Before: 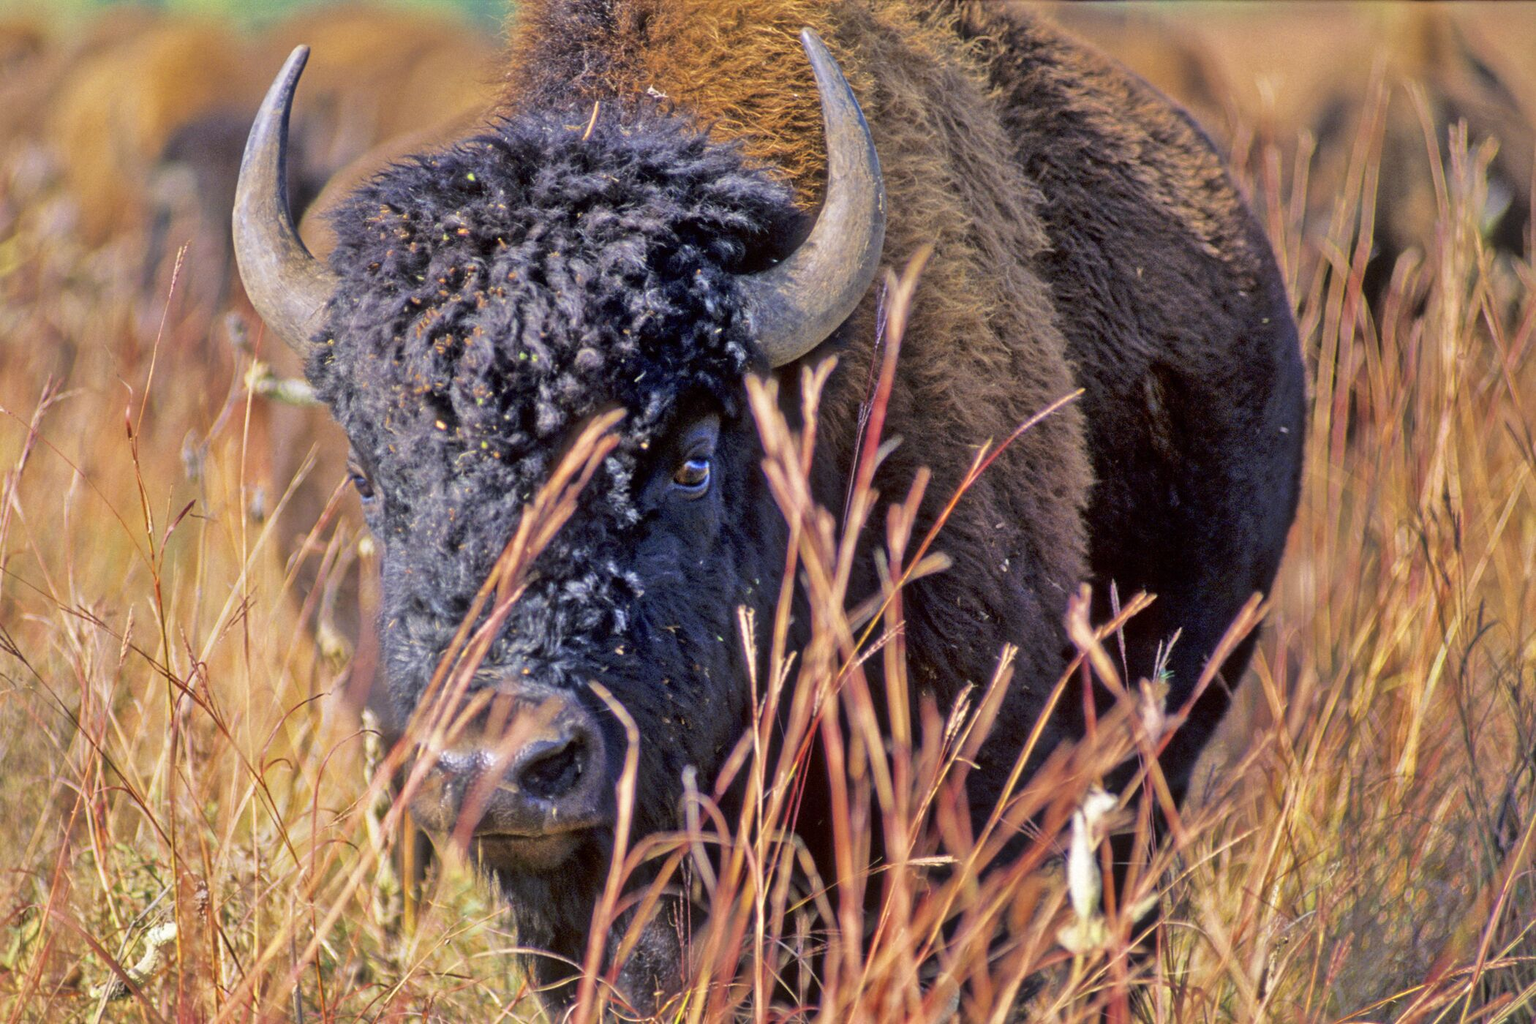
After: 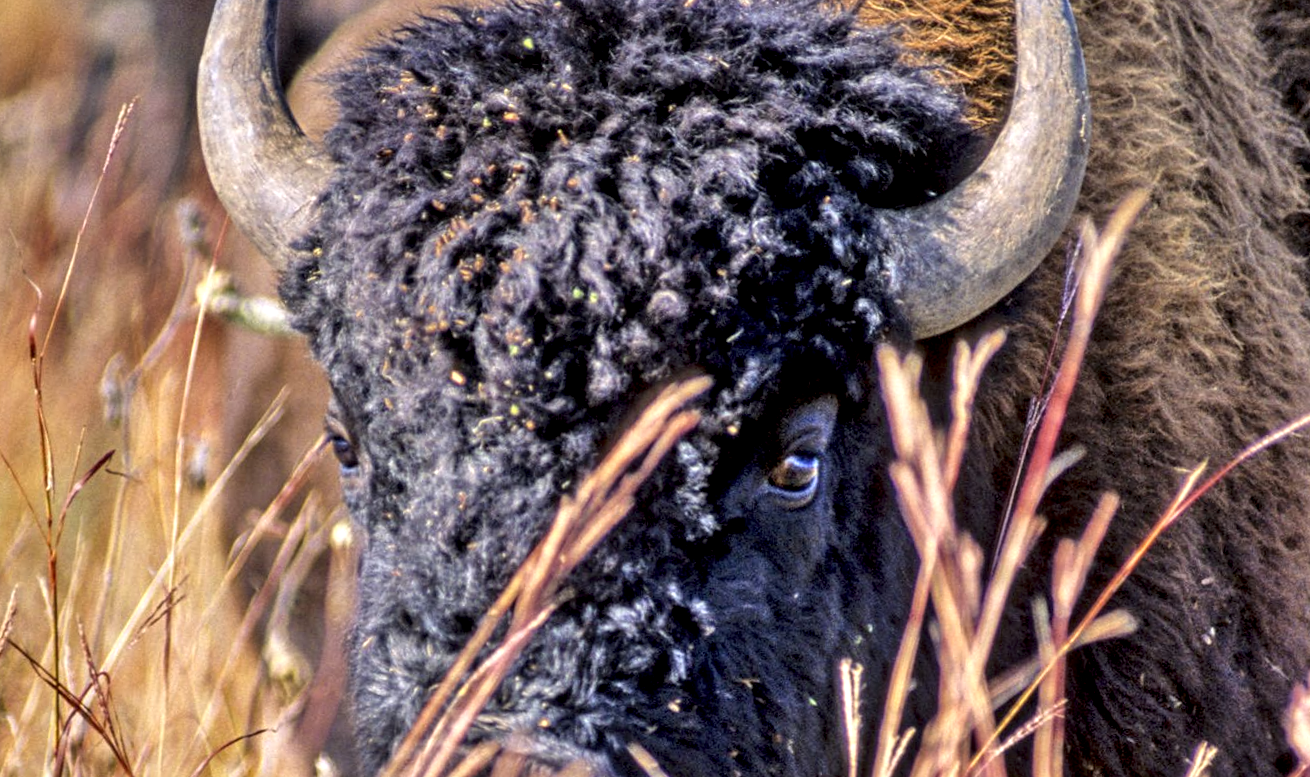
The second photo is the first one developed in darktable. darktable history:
crop and rotate: angle -4.99°, left 2.122%, top 6.945%, right 27.566%, bottom 30.519%
local contrast: highlights 65%, shadows 54%, detail 169%, midtone range 0.514
